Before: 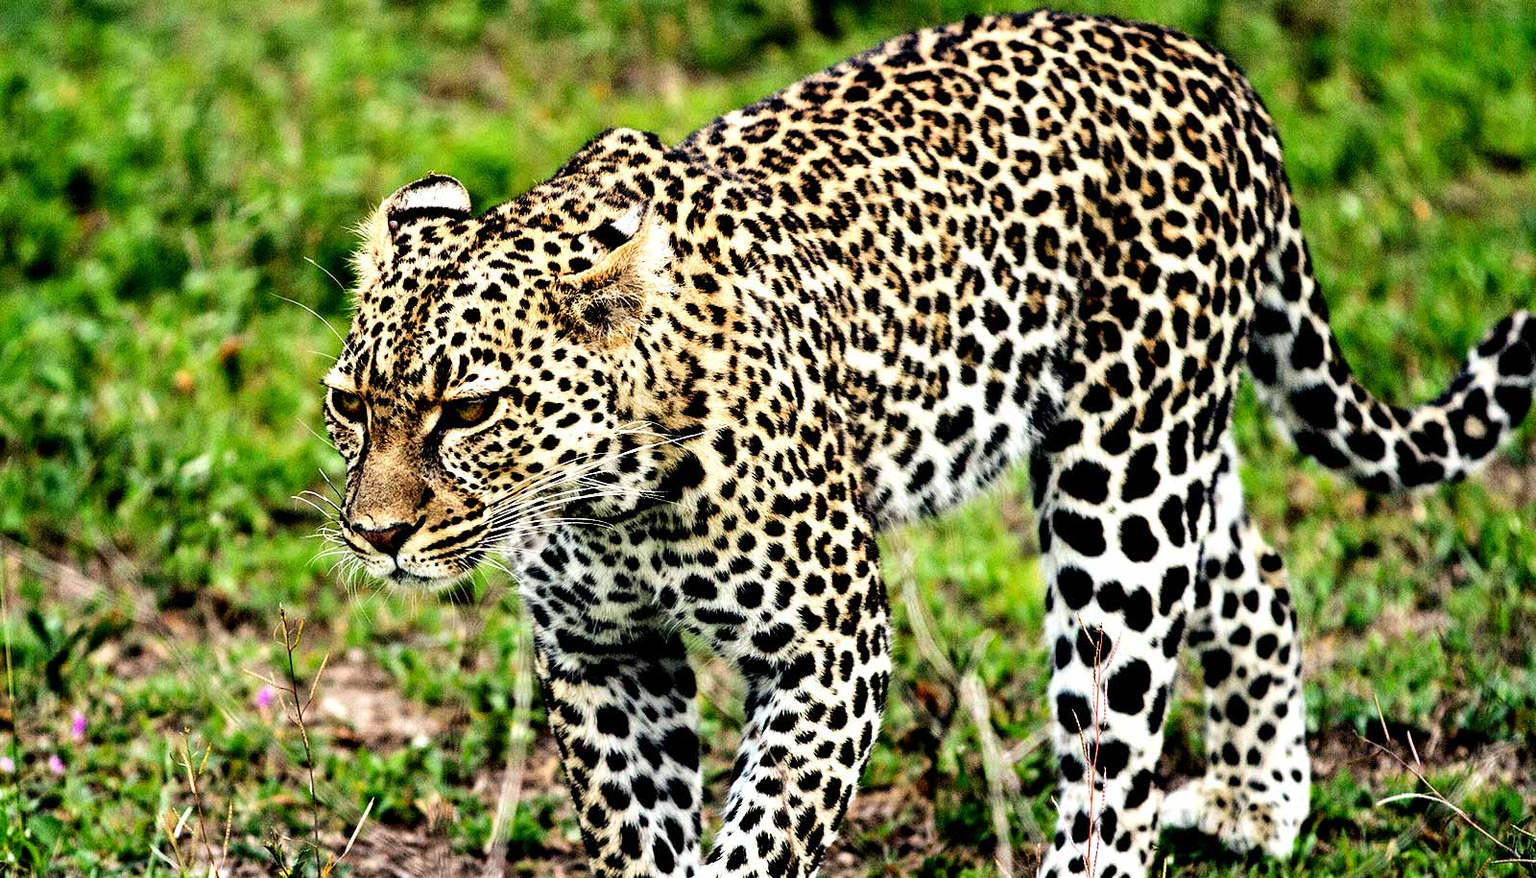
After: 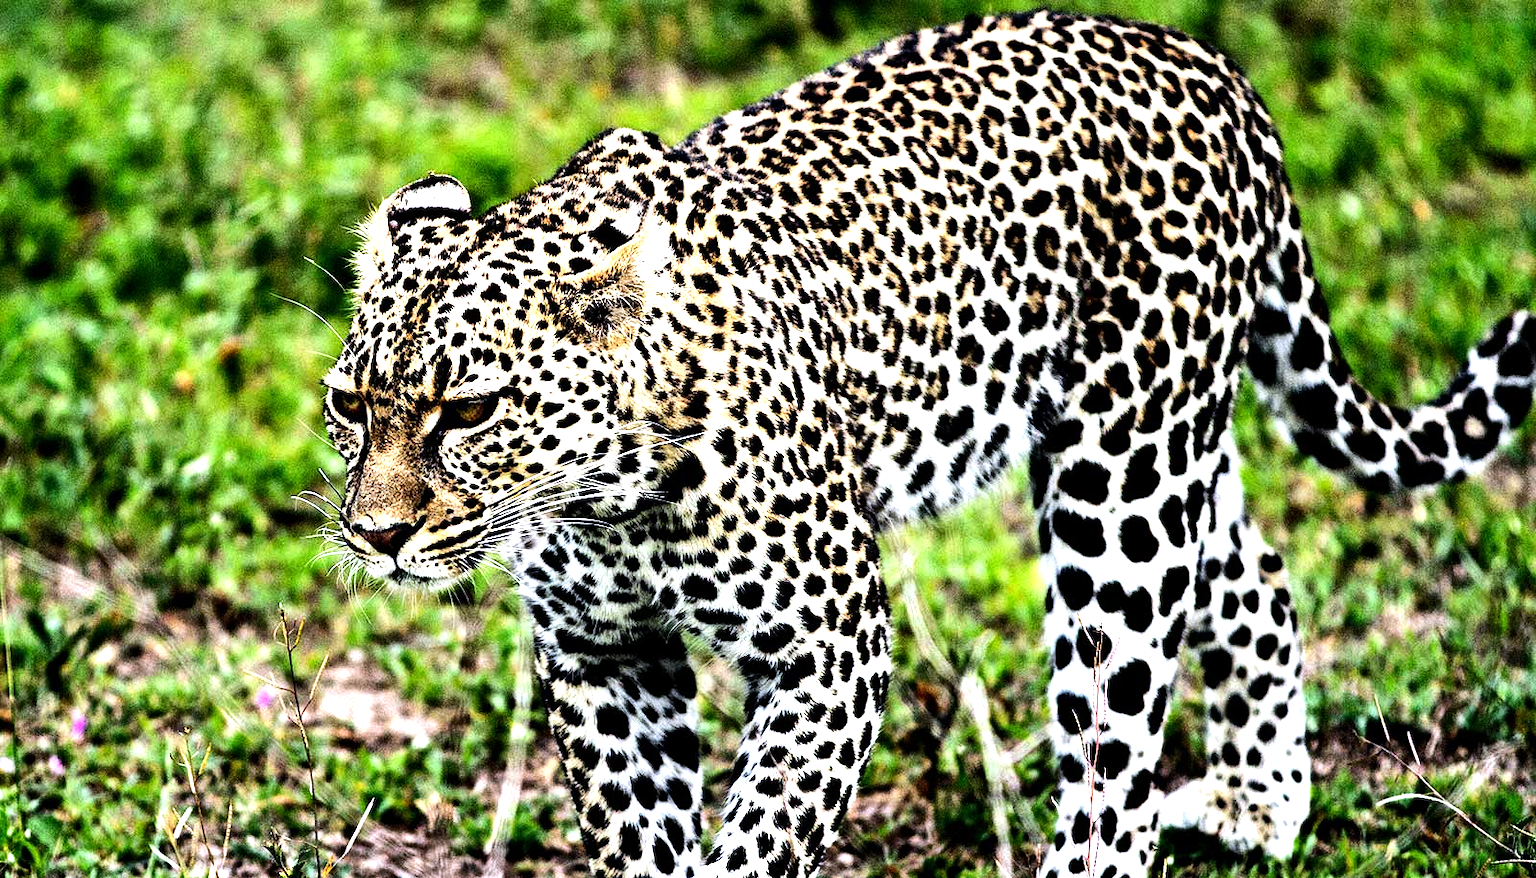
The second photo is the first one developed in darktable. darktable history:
tone equalizer: -8 EV -0.75 EV, -7 EV -0.7 EV, -6 EV -0.6 EV, -5 EV -0.4 EV, -3 EV 0.4 EV, -2 EV 0.6 EV, -1 EV 0.7 EV, +0 EV 0.75 EV, edges refinement/feathering 500, mask exposure compensation -1.57 EV, preserve details no
white balance: red 0.967, blue 1.119, emerald 0.756
